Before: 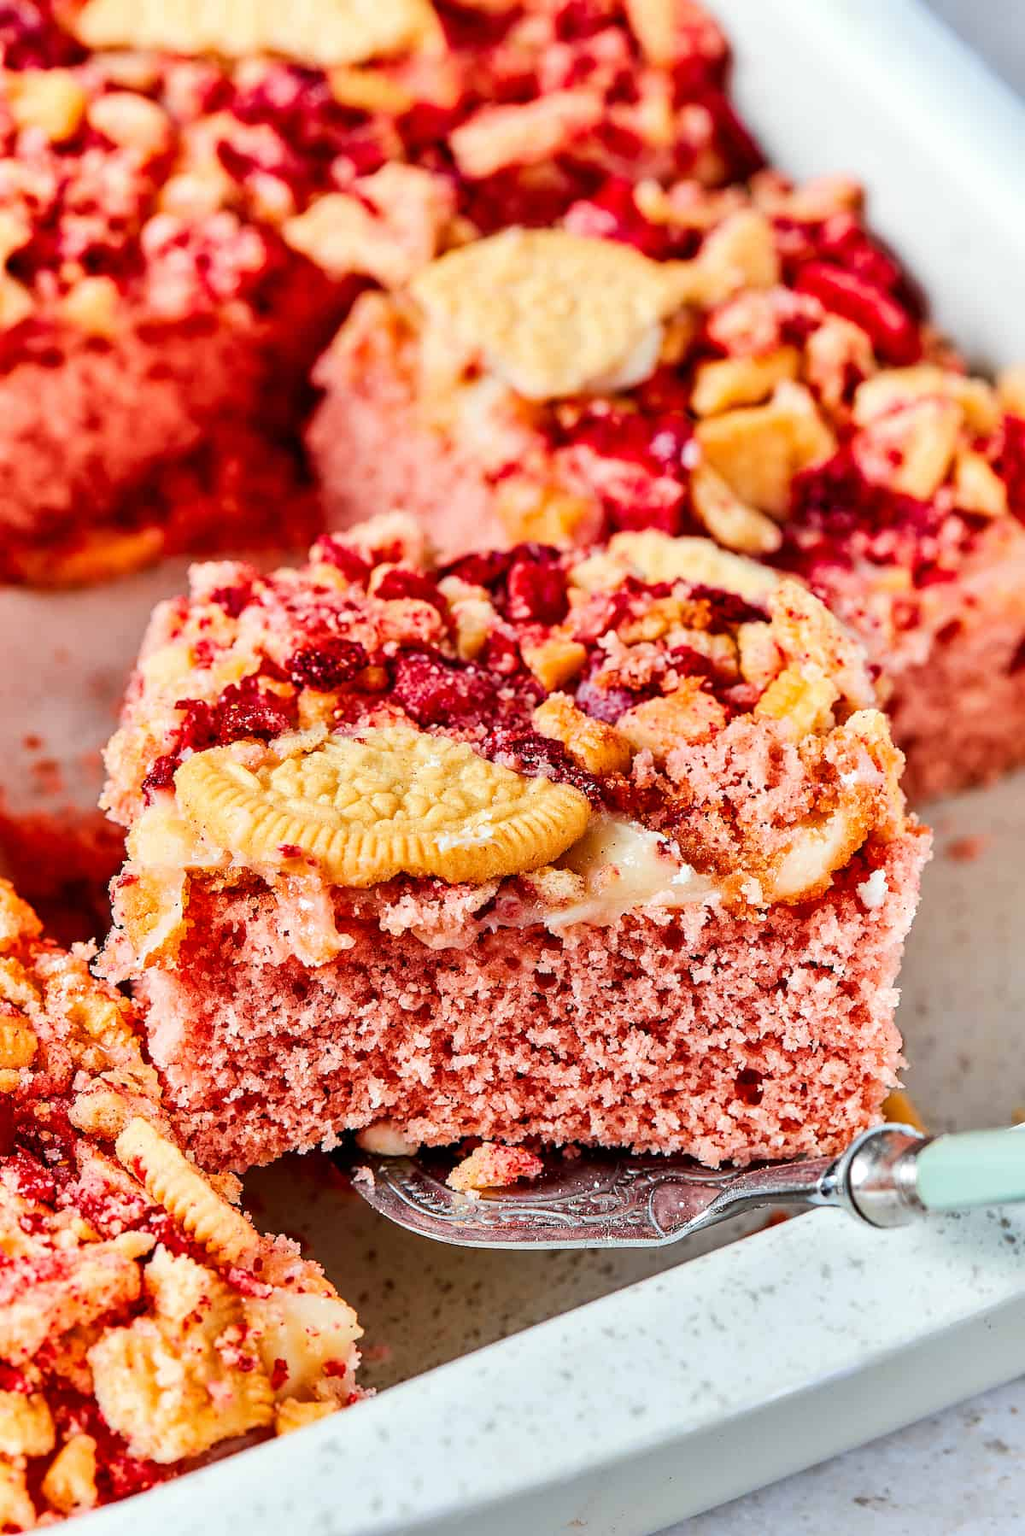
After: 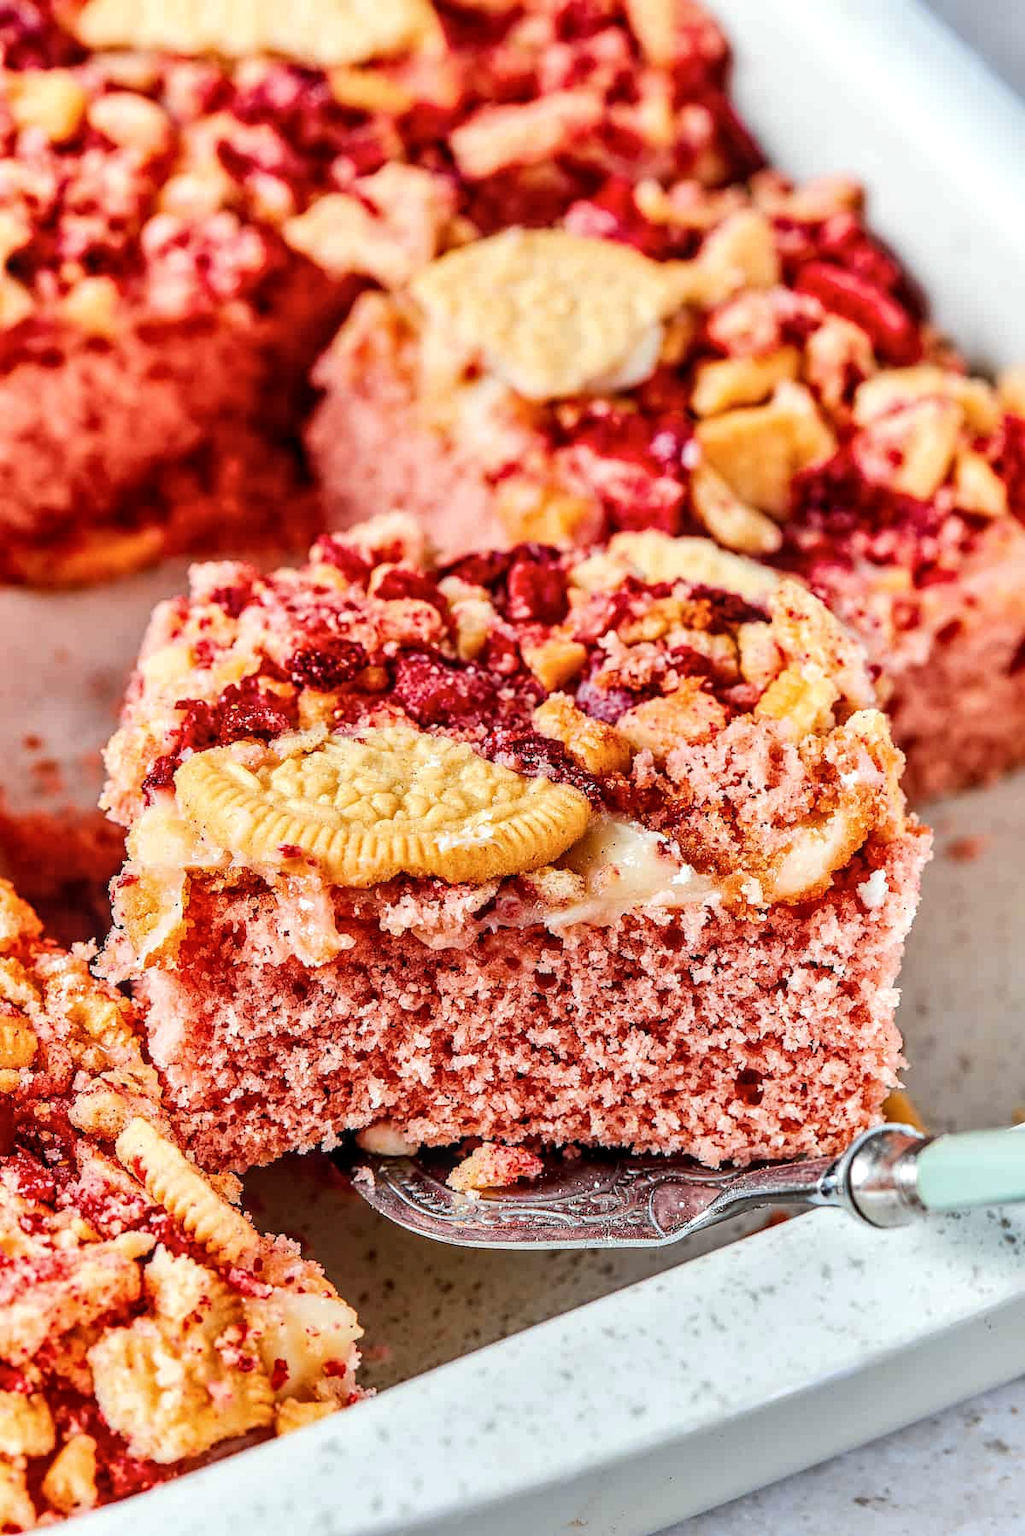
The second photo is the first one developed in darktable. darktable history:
tone equalizer: on, module defaults
color correction: highlights b* 0.068
local contrast: on, module defaults
contrast brightness saturation: contrast 0.008, saturation -0.065
